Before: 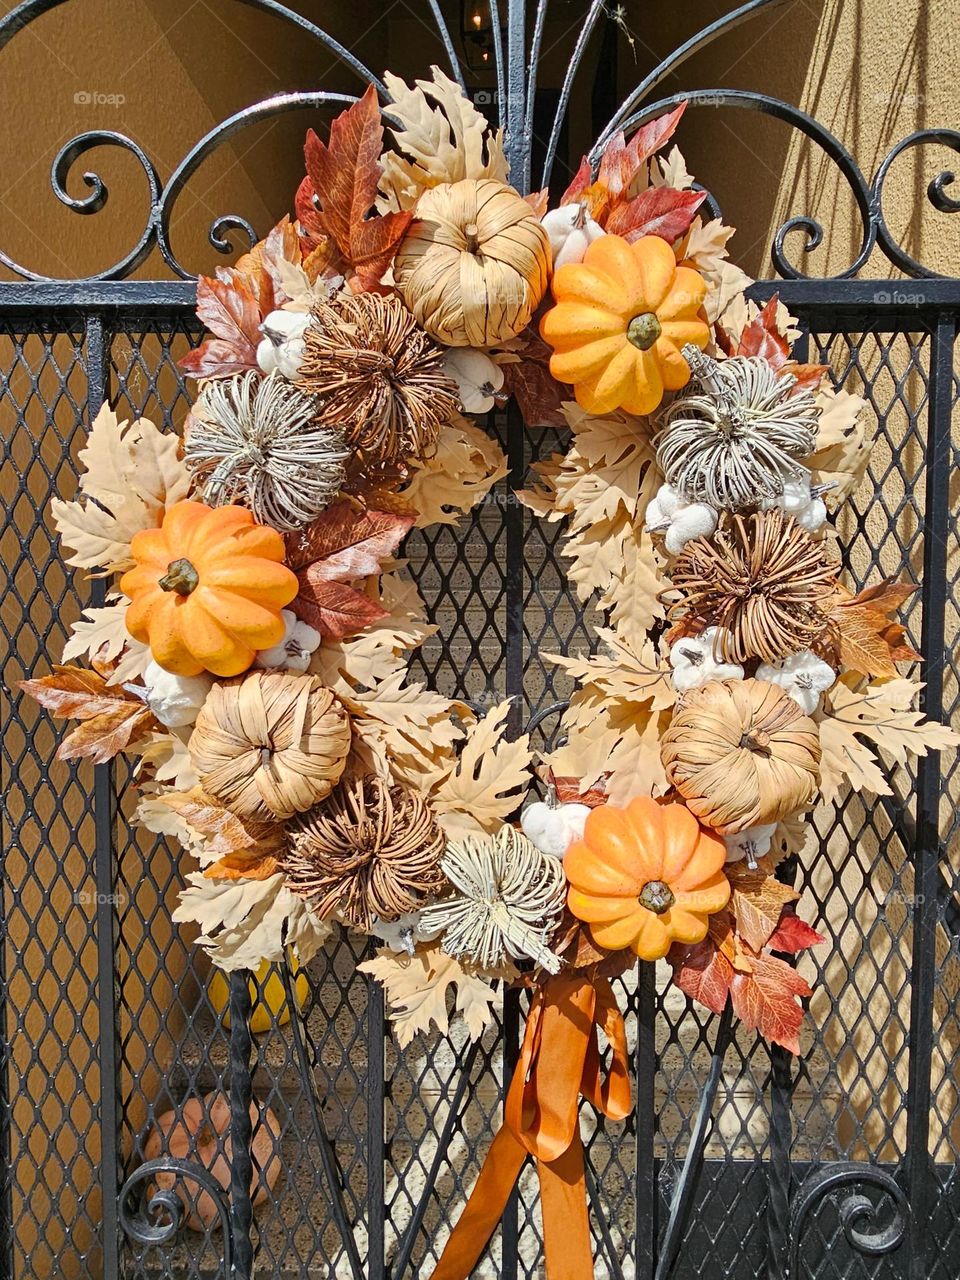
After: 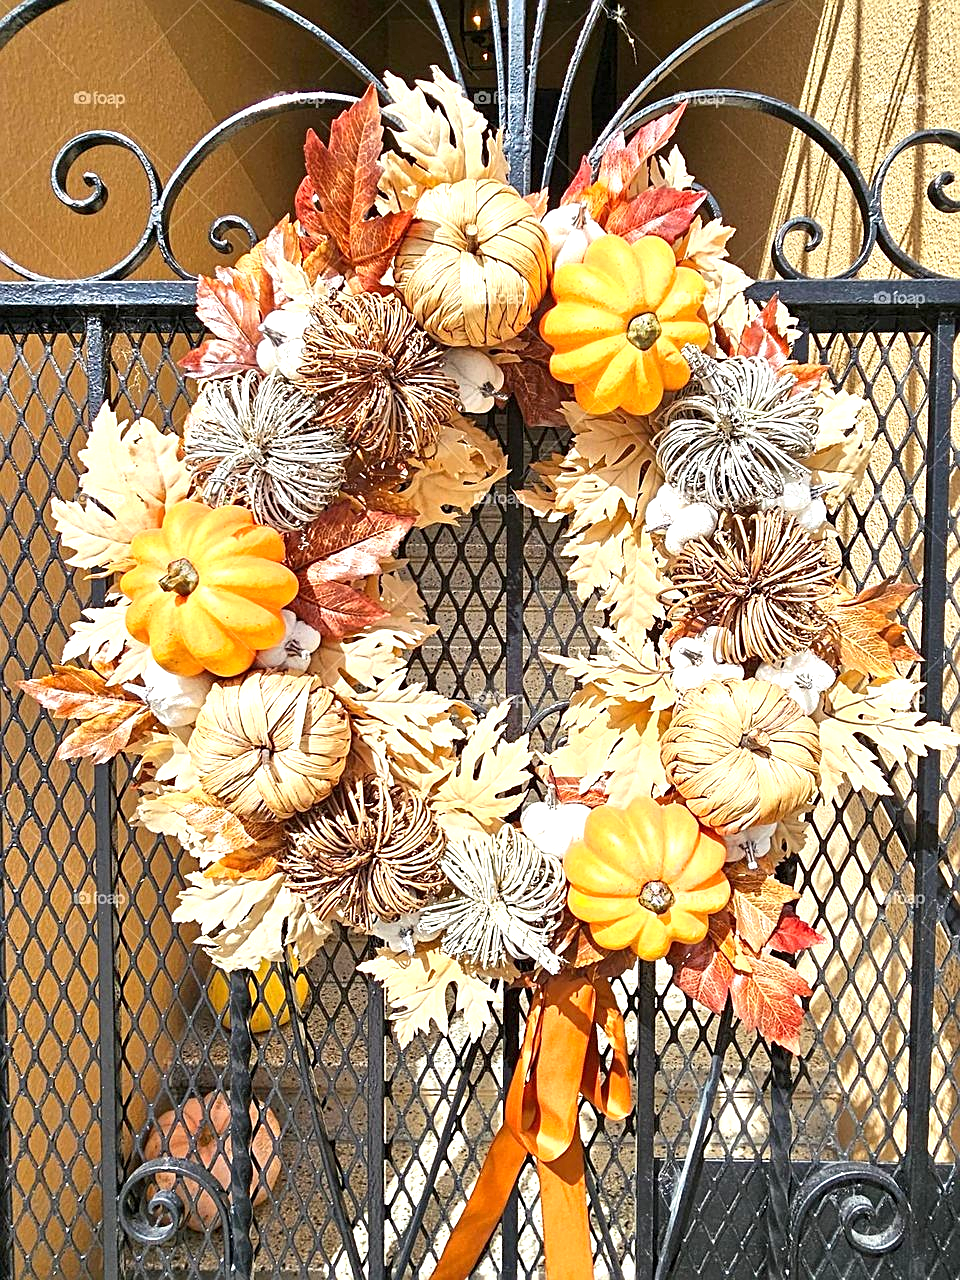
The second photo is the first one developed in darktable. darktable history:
exposure: black level correction 0.001, exposure 0.967 EV, compensate highlight preservation false
sharpen: on, module defaults
